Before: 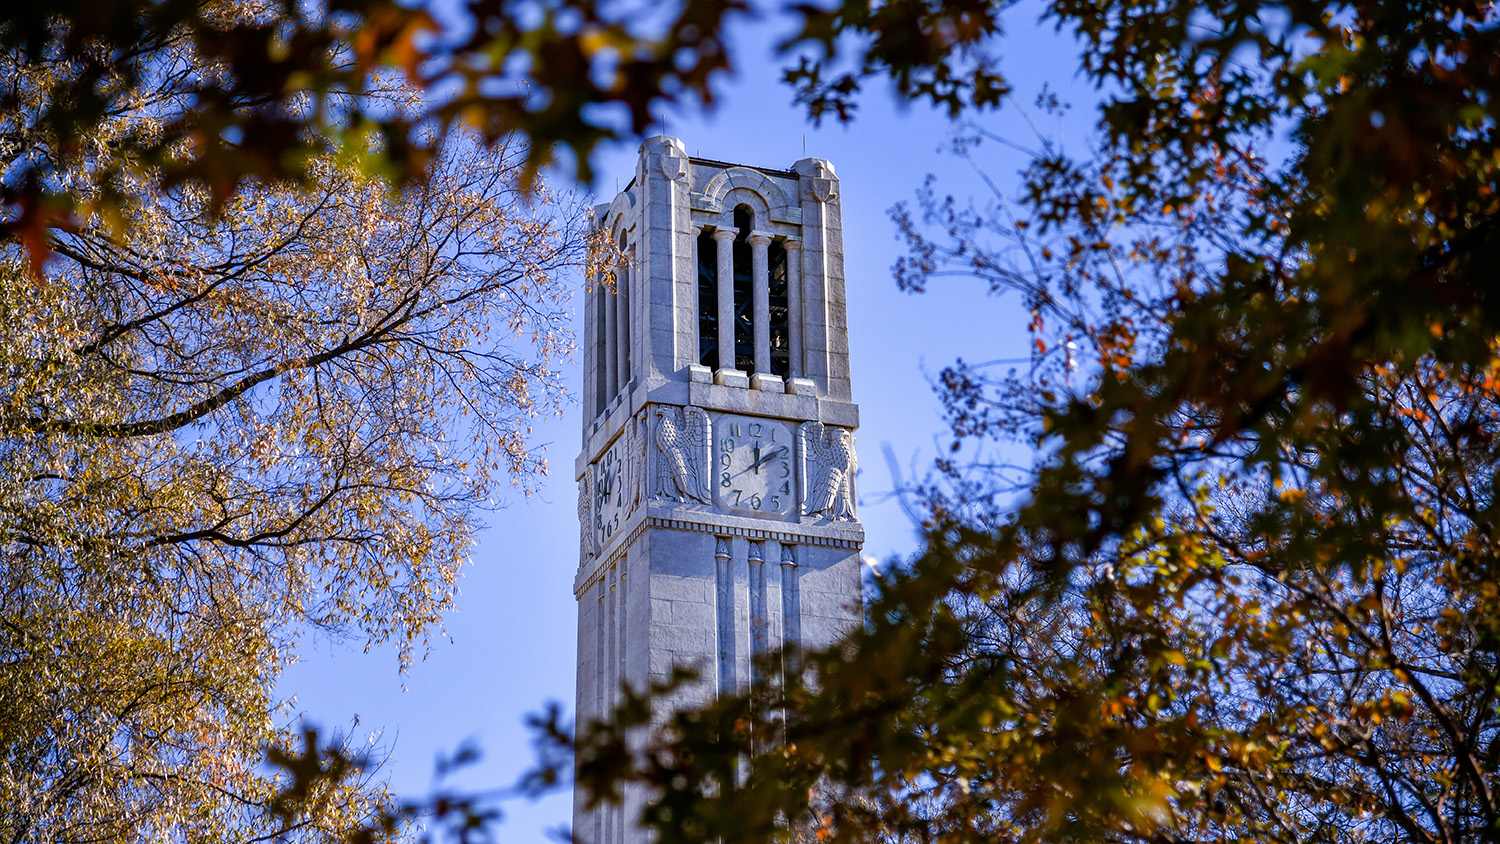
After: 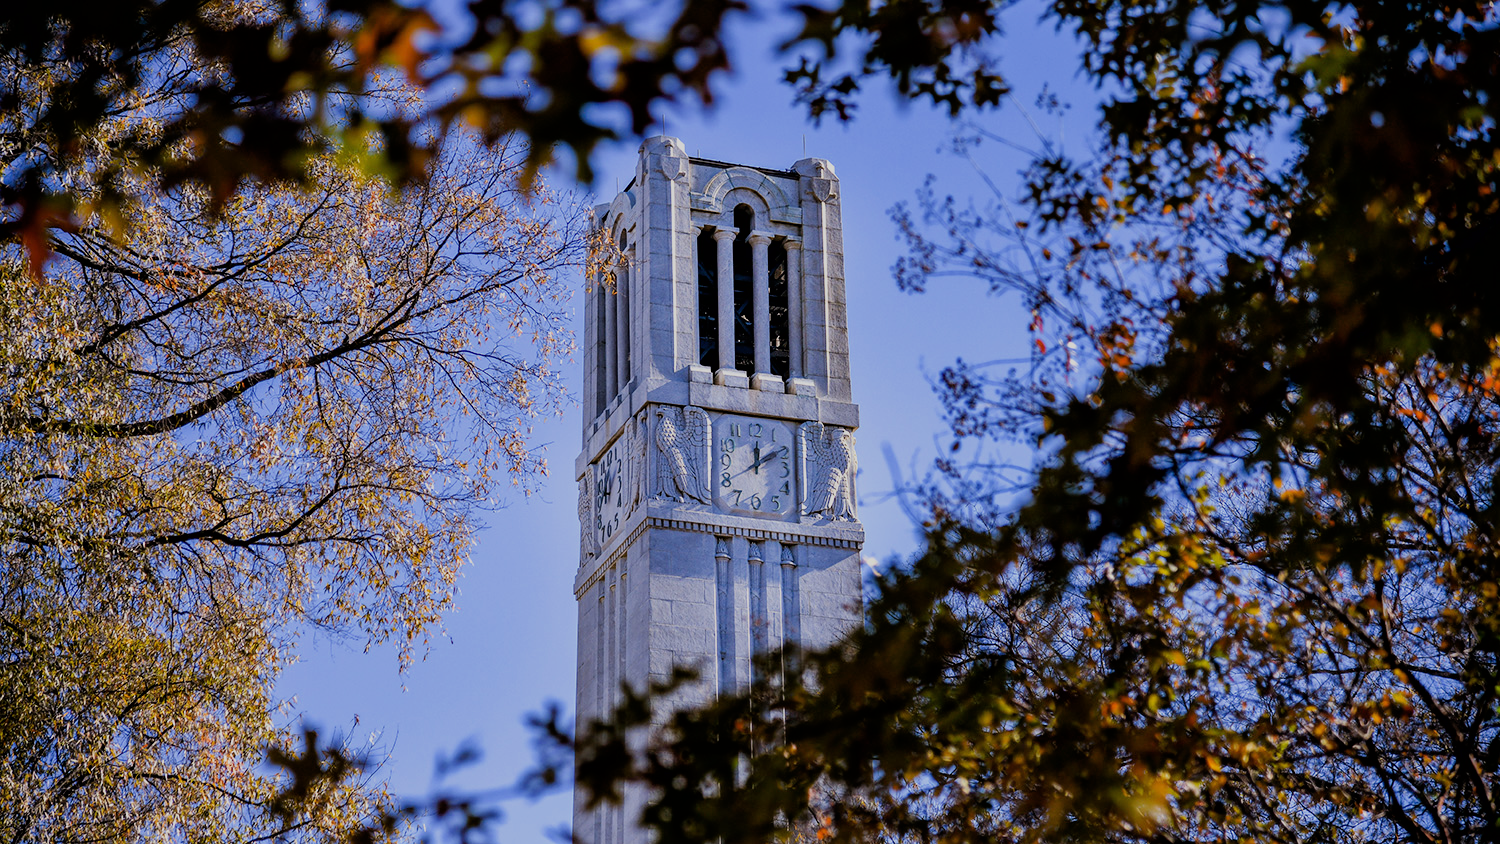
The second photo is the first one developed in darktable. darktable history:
filmic rgb: black relative exposure -7.65 EV, white relative exposure 4.56 EV, hardness 3.61, color science v6 (2022)
exposure: exposure -0.04 EV, compensate highlight preservation false
